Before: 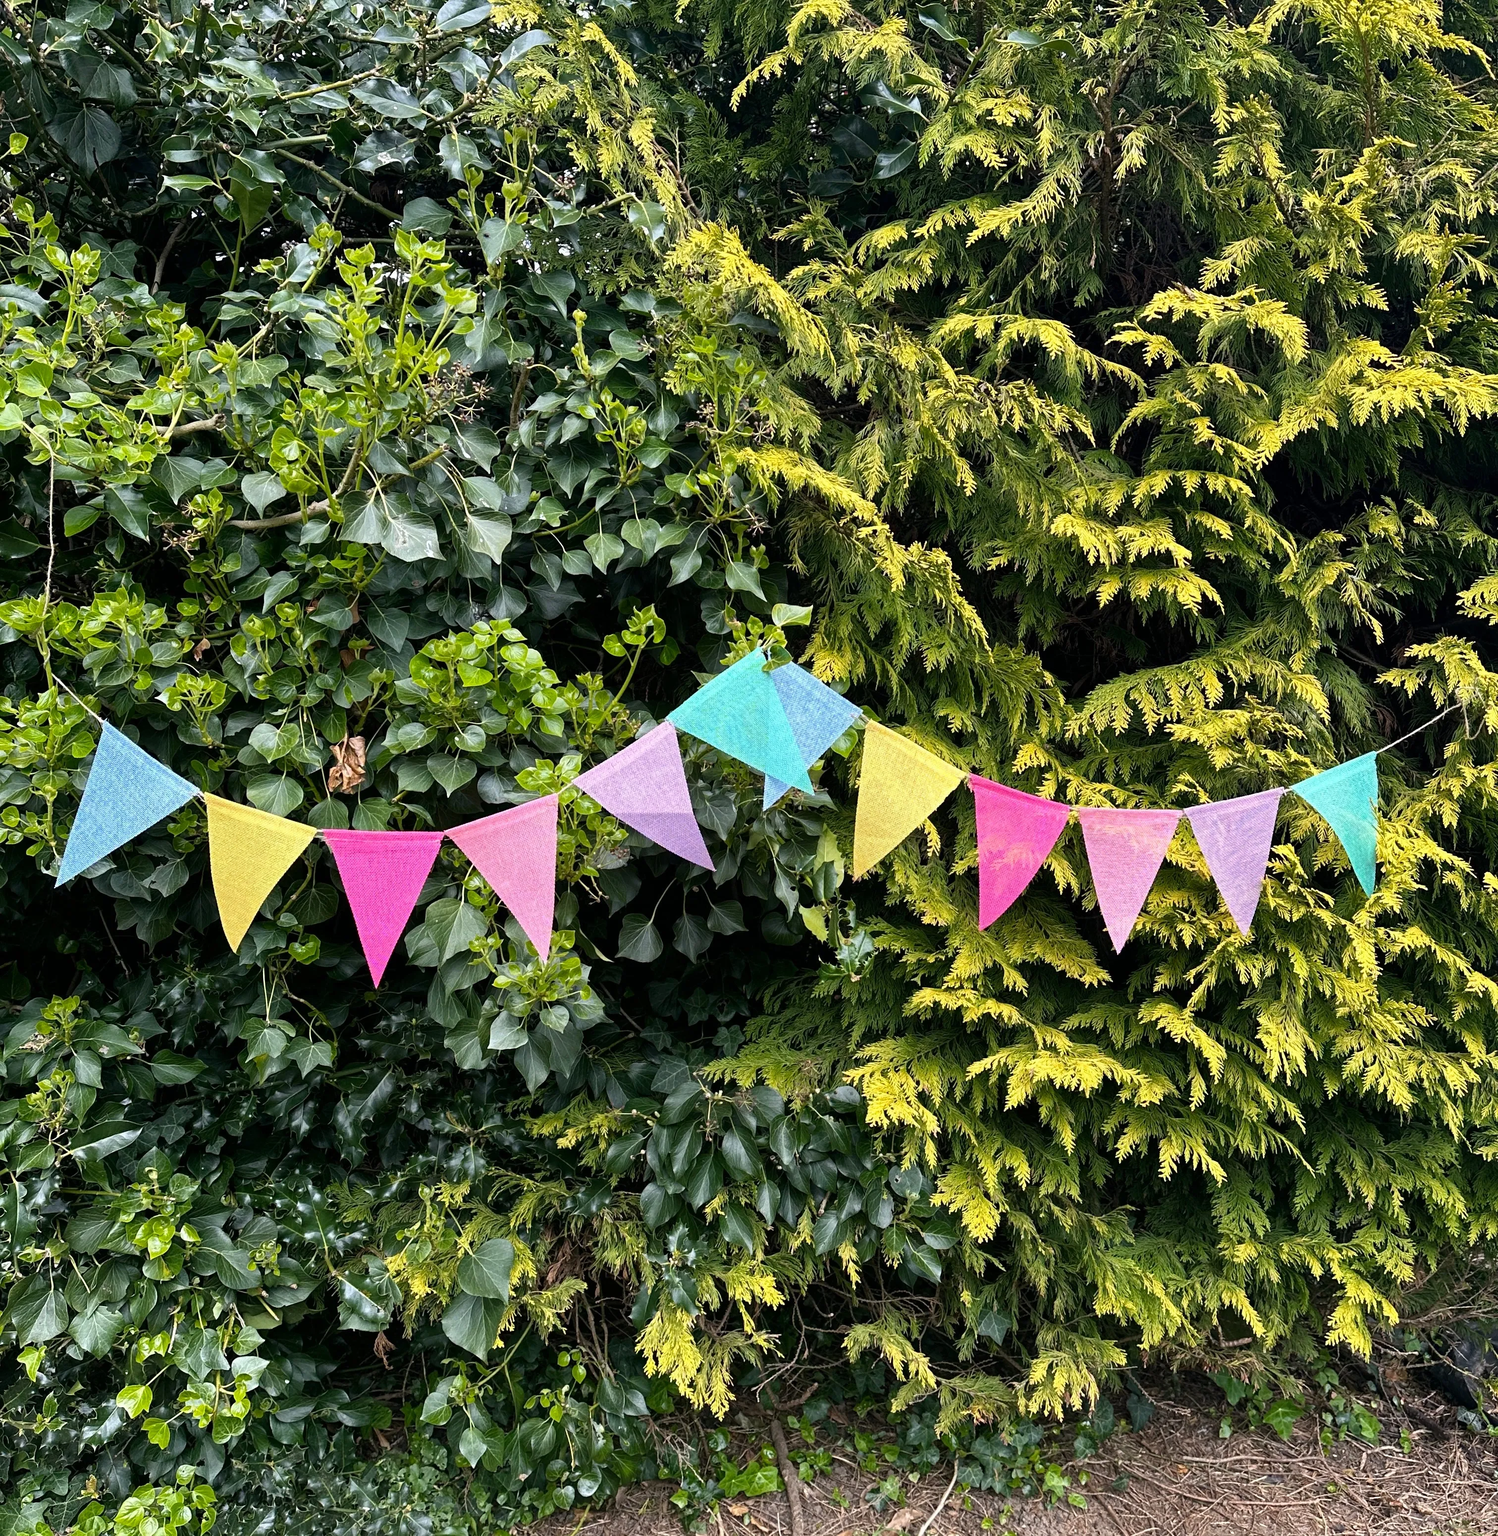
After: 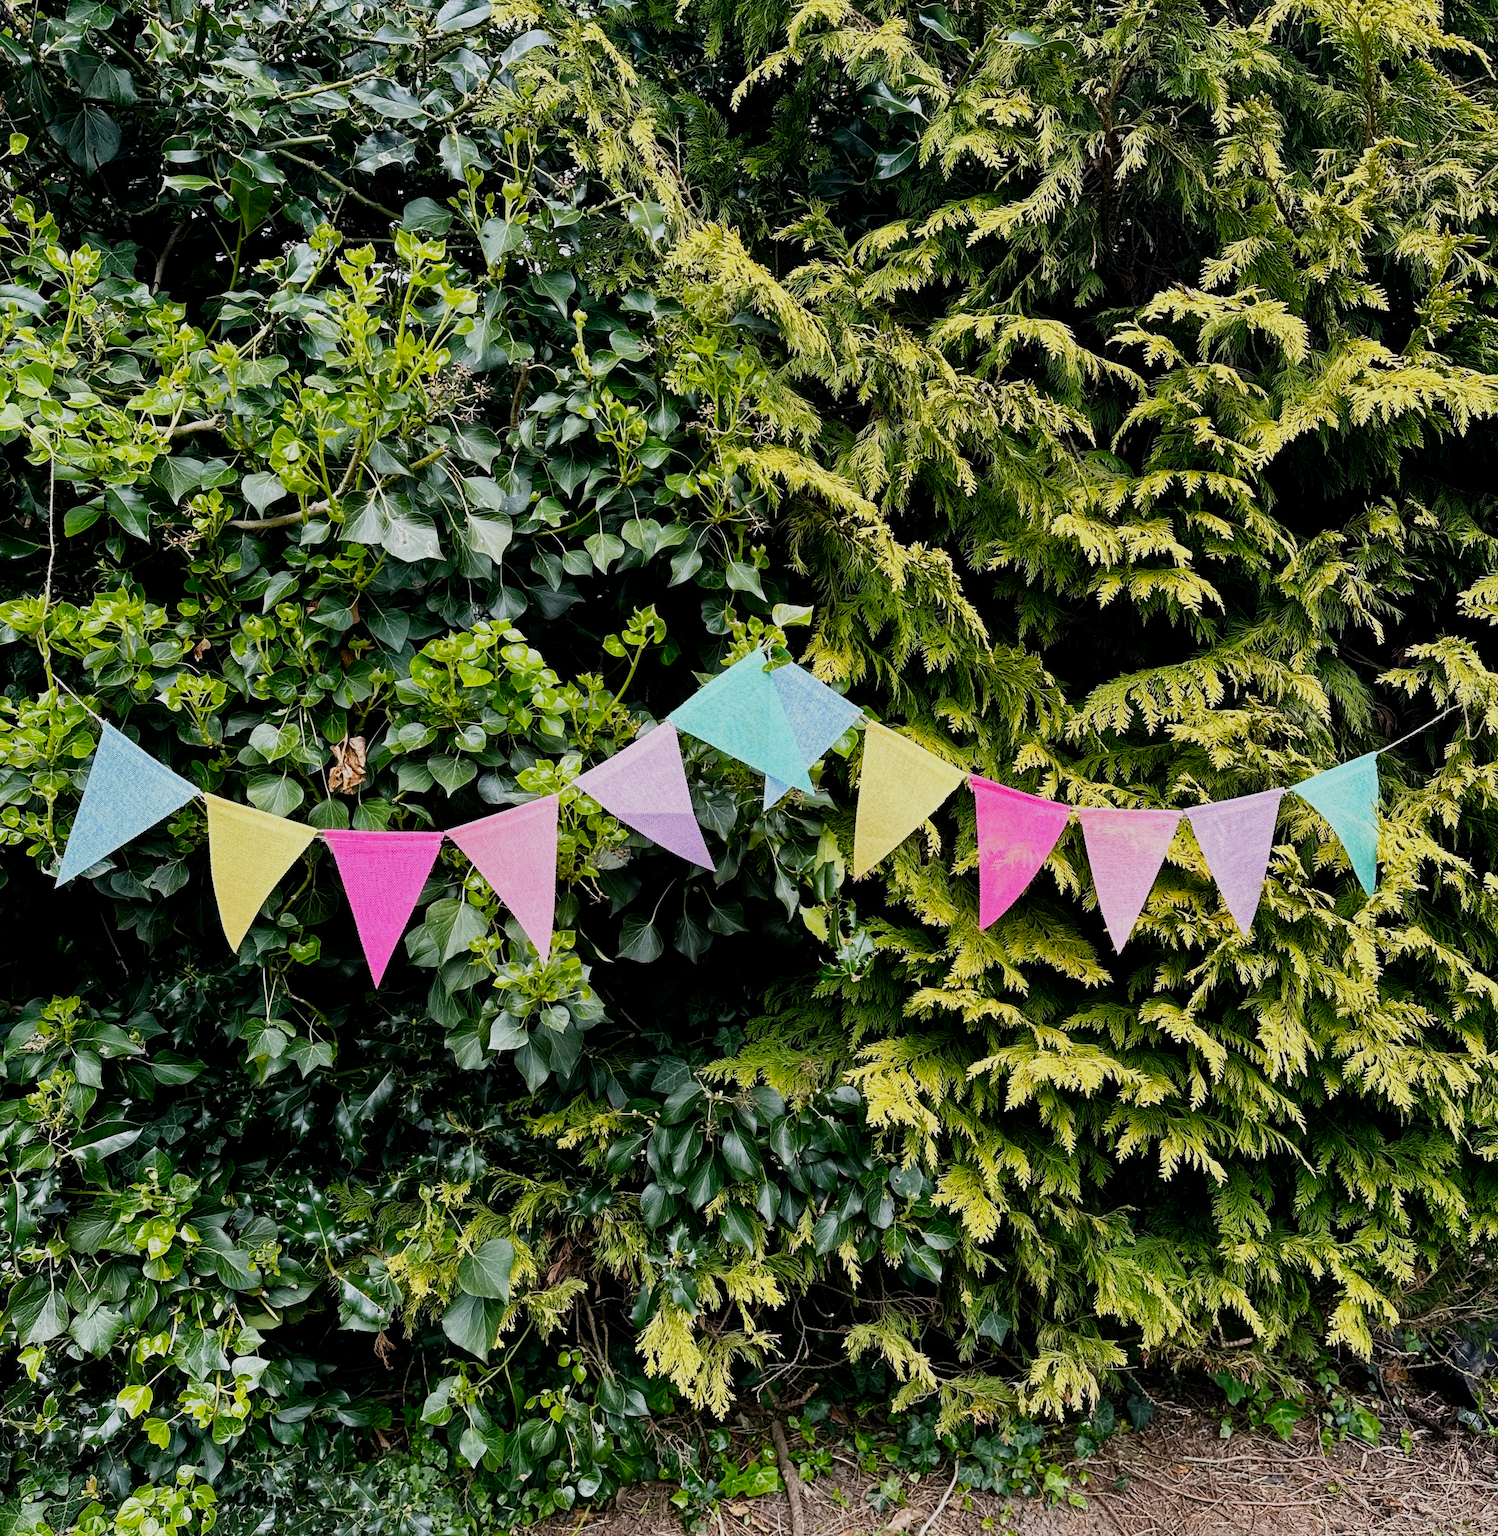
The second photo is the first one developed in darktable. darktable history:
filmic rgb: middle gray luminance 28.74%, black relative exposure -10.32 EV, white relative exposure 5.5 EV, target black luminance 0%, hardness 3.96, latitude 2.08%, contrast 1.129, highlights saturation mix 5.94%, shadows ↔ highlights balance 14.92%, preserve chrominance no, color science v5 (2021)
